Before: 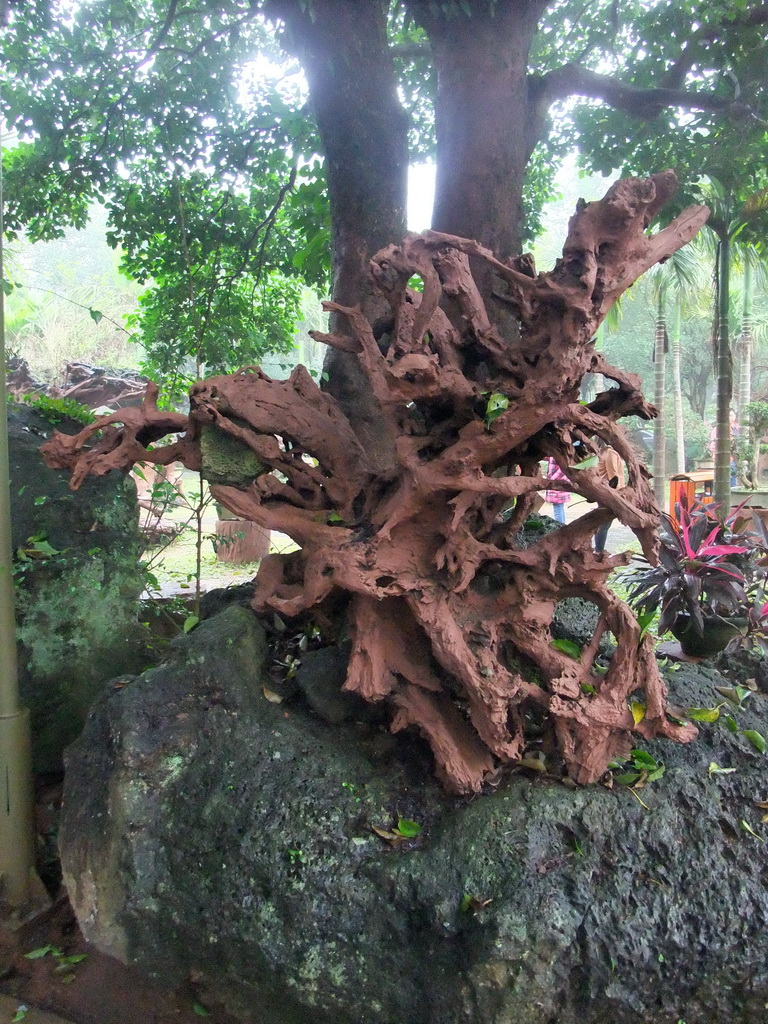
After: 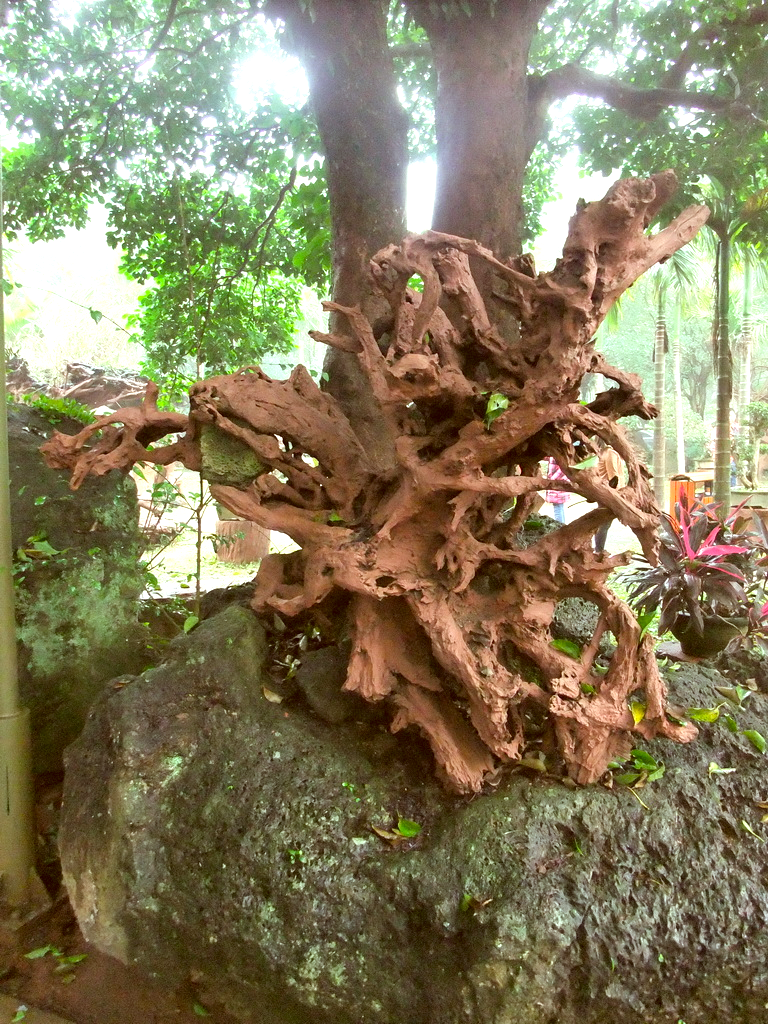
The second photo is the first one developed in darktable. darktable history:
exposure: black level correction 0, exposure 0.7 EV, compensate exposure bias true, compensate highlight preservation false
color correction: highlights a* -5.3, highlights b* 9.8, shadows a* 9.8, shadows b* 24.26
